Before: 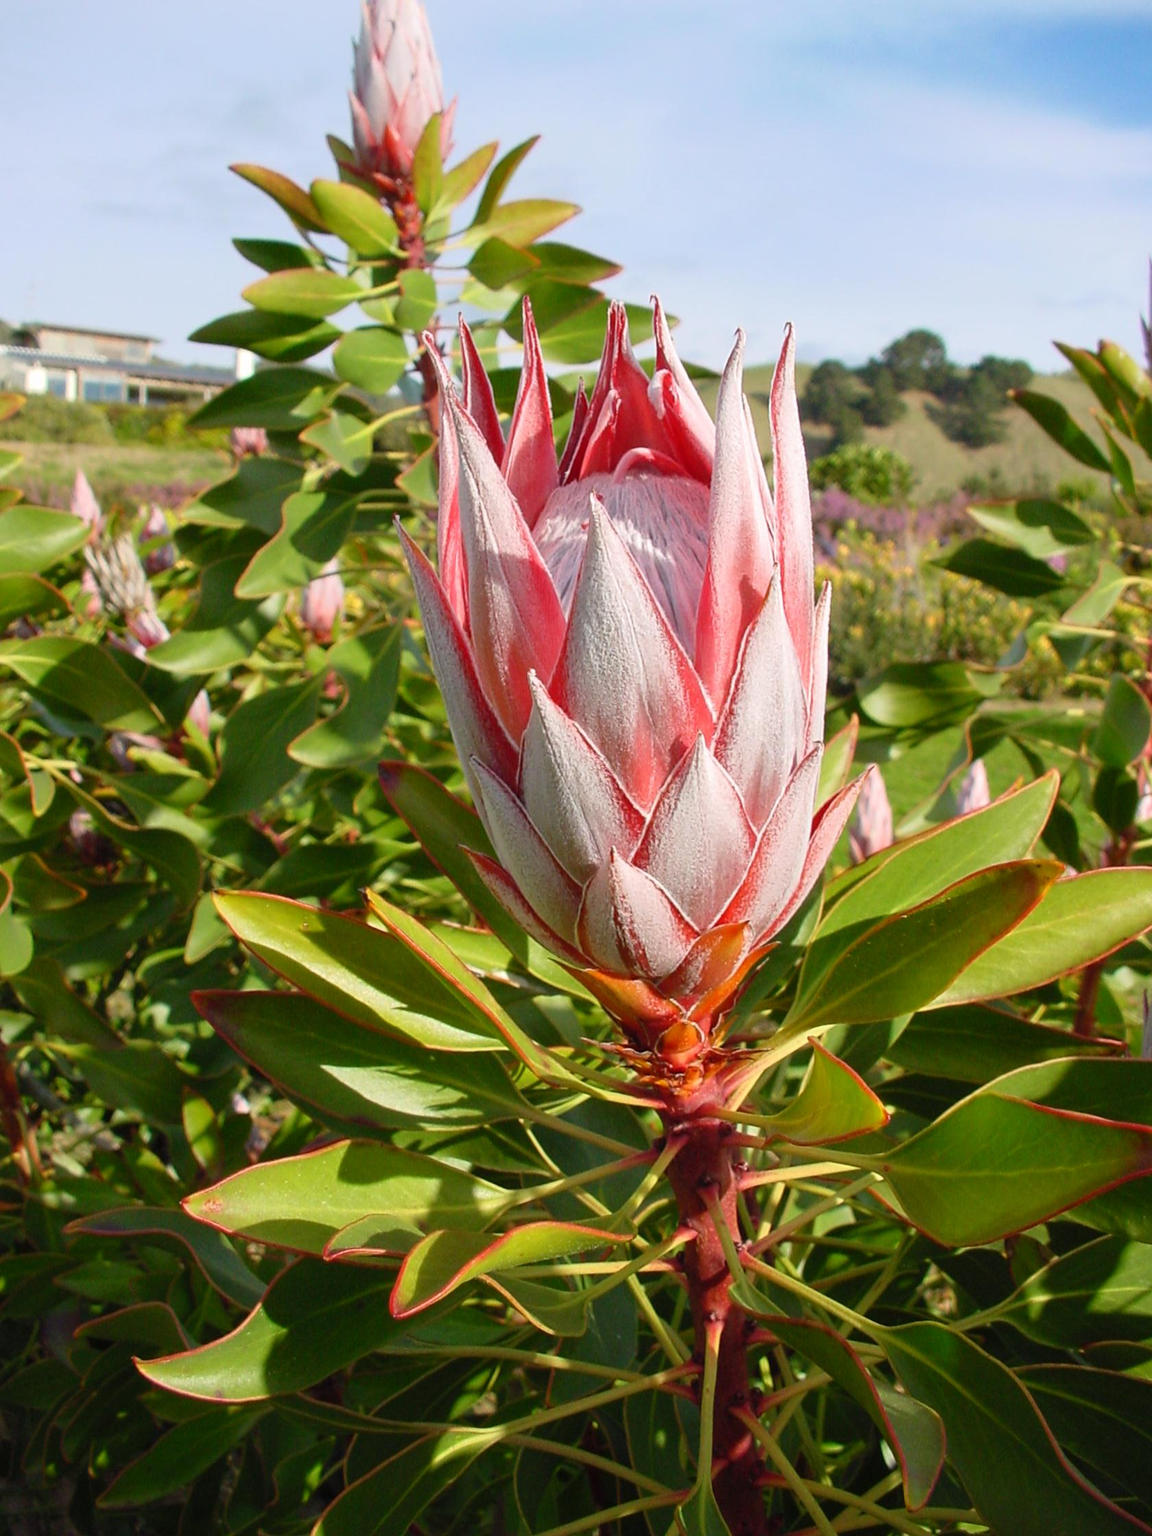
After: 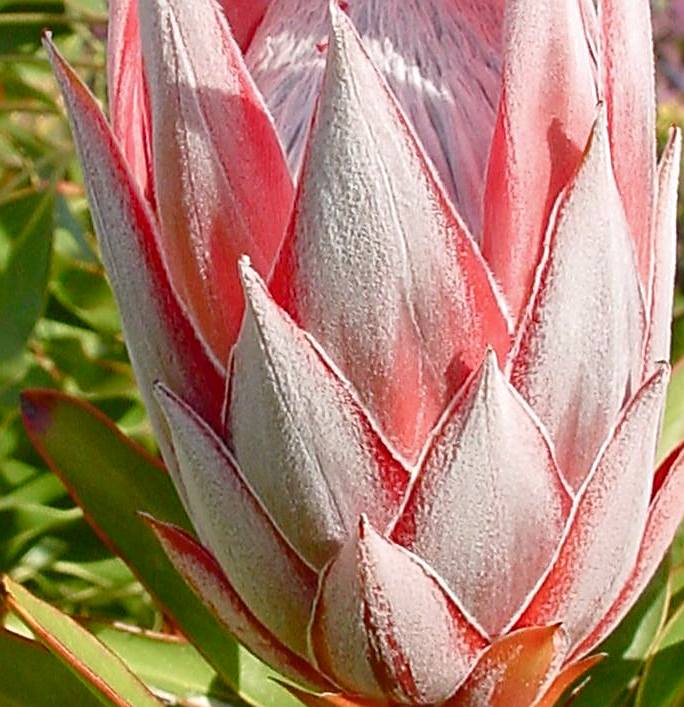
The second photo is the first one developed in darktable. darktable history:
crop: left 31.644%, top 32.151%, right 27.636%, bottom 36.258%
color balance rgb: perceptual saturation grading › global saturation 0.735%, perceptual saturation grading › highlights -30.754%, perceptual saturation grading › shadows 19.162%, global vibrance 20%
sharpen: on, module defaults
